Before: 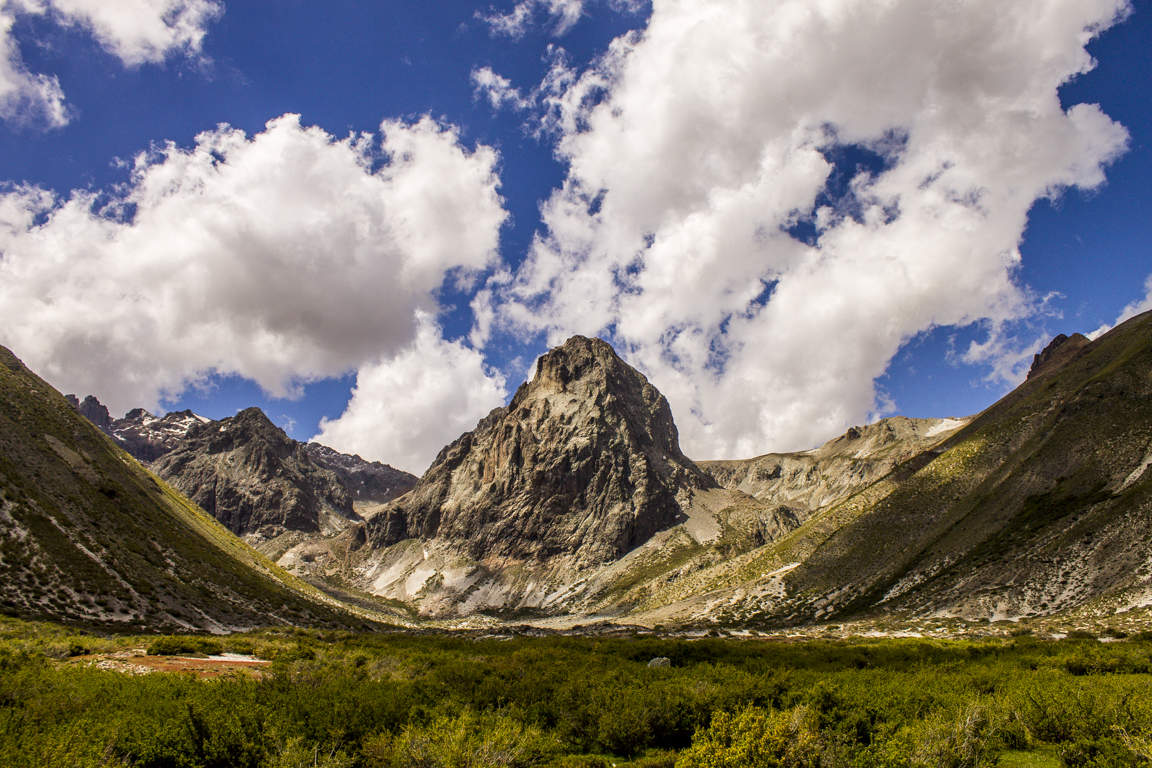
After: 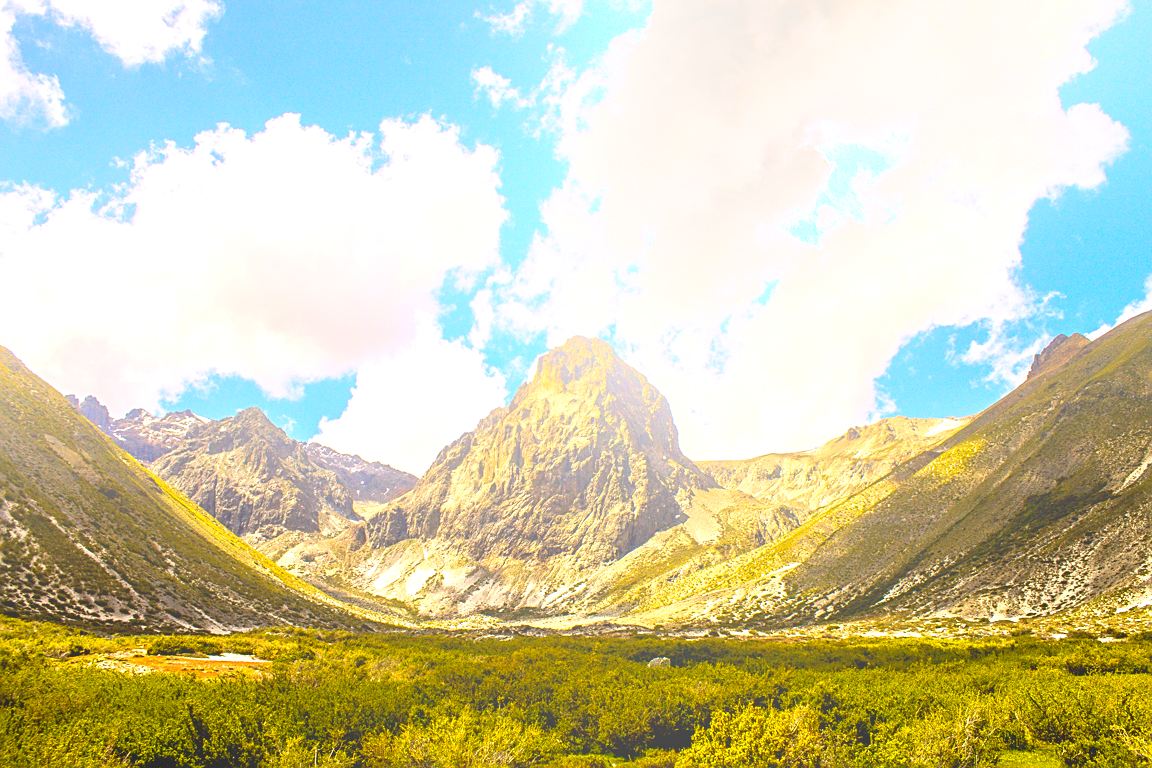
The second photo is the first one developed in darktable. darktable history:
local contrast: mode bilateral grid, contrast 100, coarseness 100, detail 91%, midtone range 0.2
color contrast: green-magenta contrast 0.85, blue-yellow contrast 1.25, unbound 0
exposure: exposure 1.25 EV, compensate exposure bias true, compensate highlight preservation false
sharpen: on, module defaults
bloom: size 38%, threshold 95%, strength 30%
